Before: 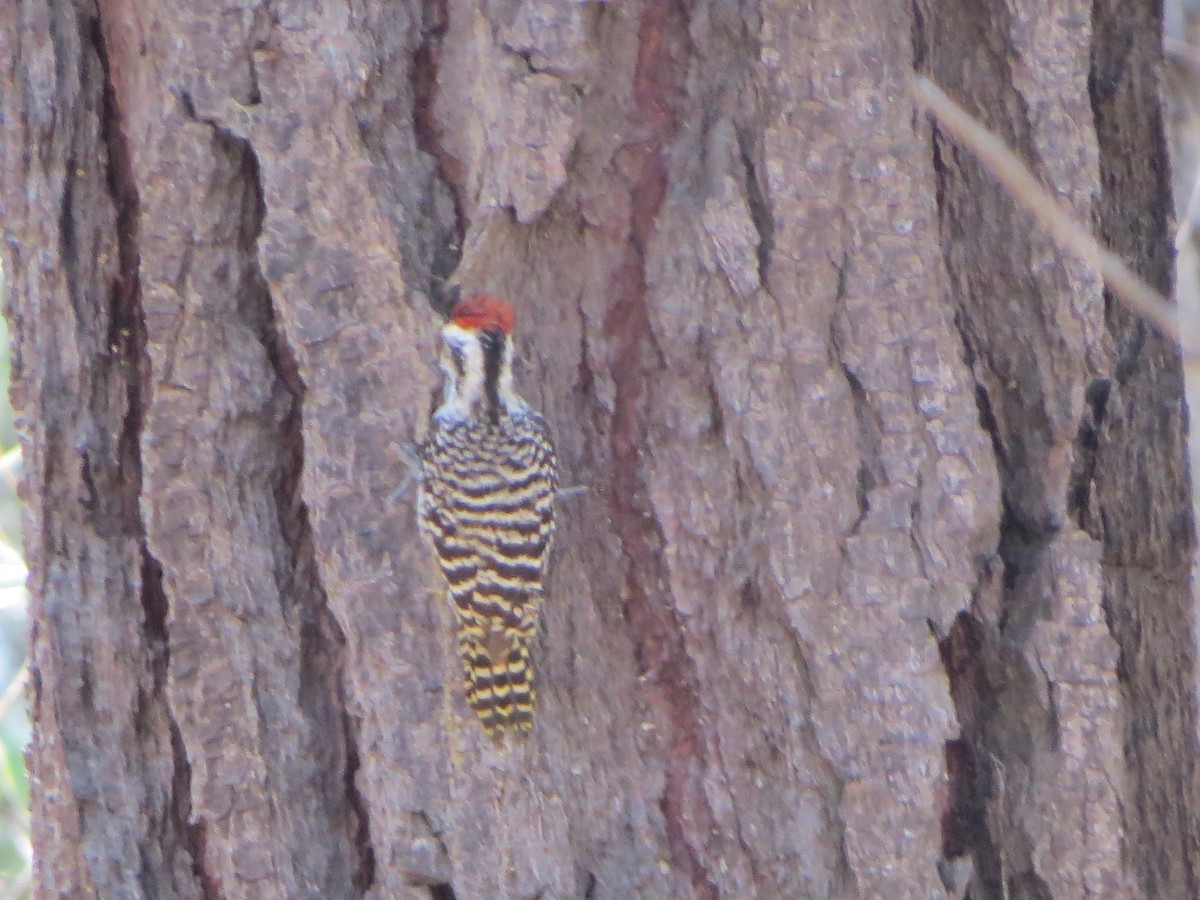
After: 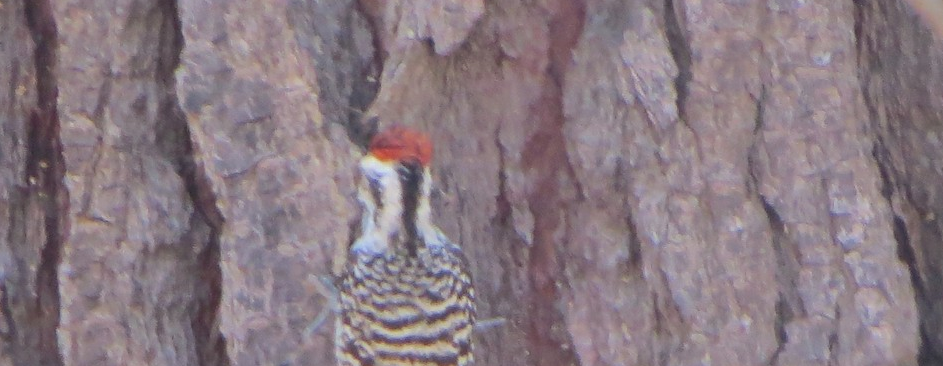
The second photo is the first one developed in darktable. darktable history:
crop: left 6.836%, top 18.716%, right 14.505%, bottom 40.588%
shadows and highlights: on, module defaults
